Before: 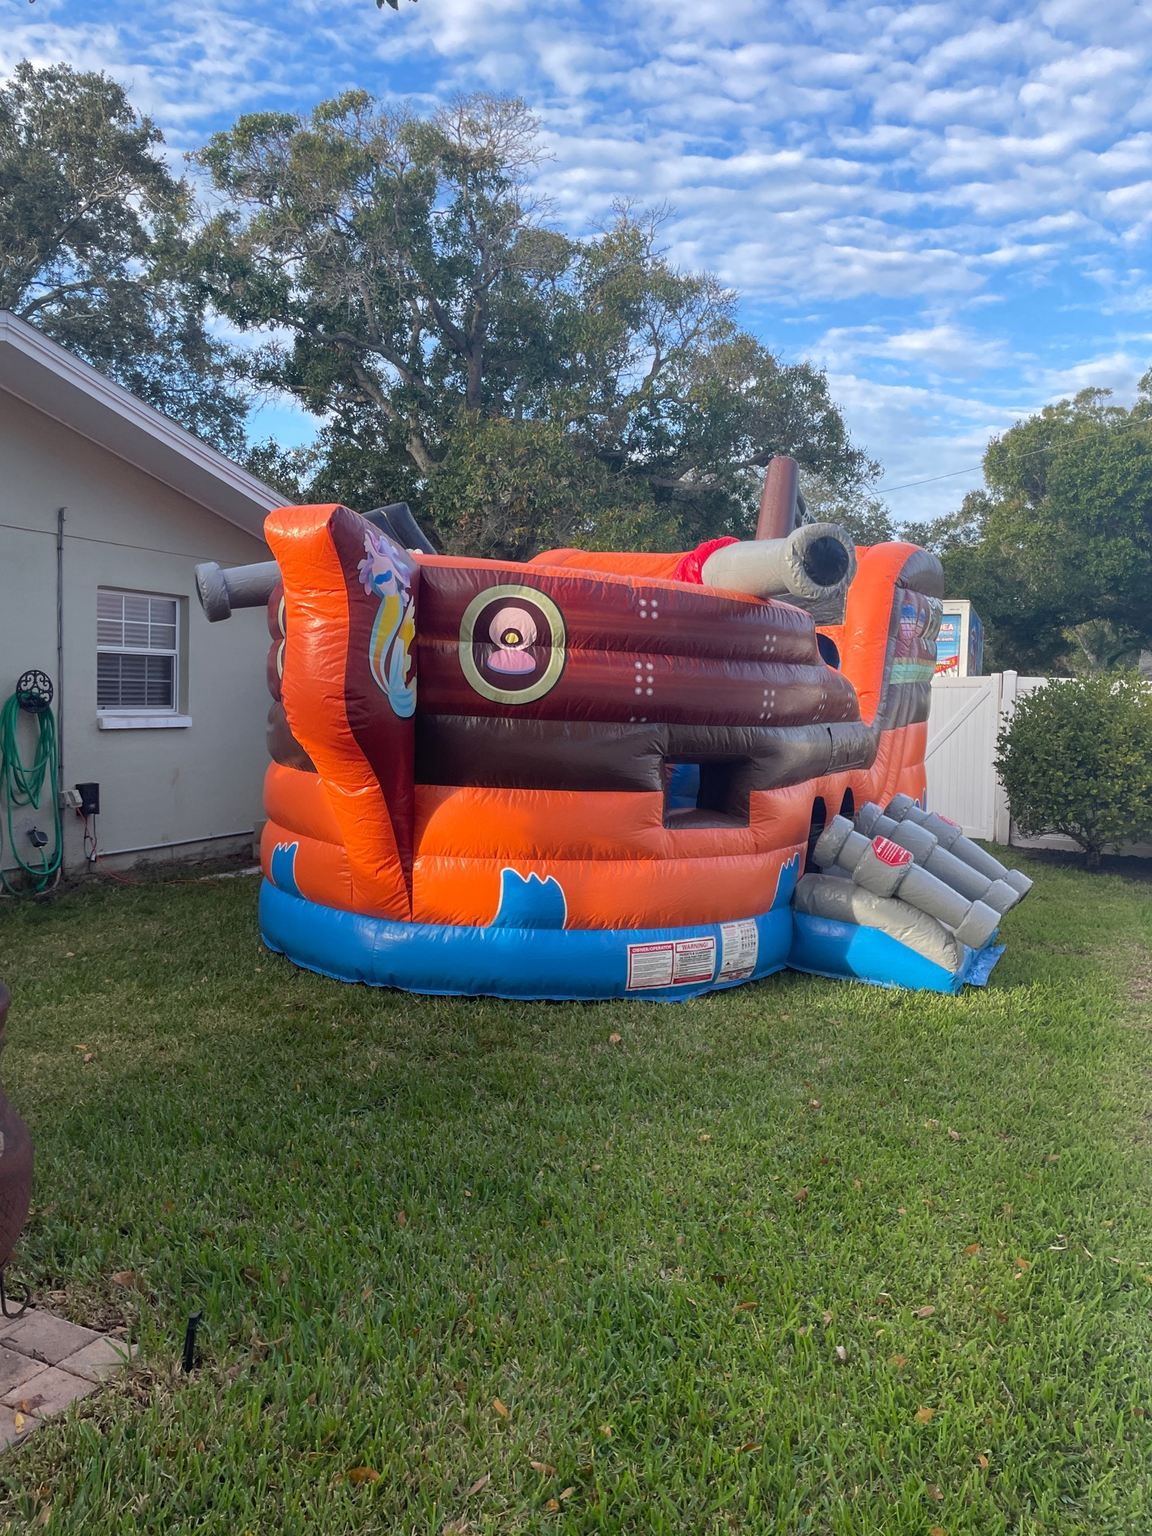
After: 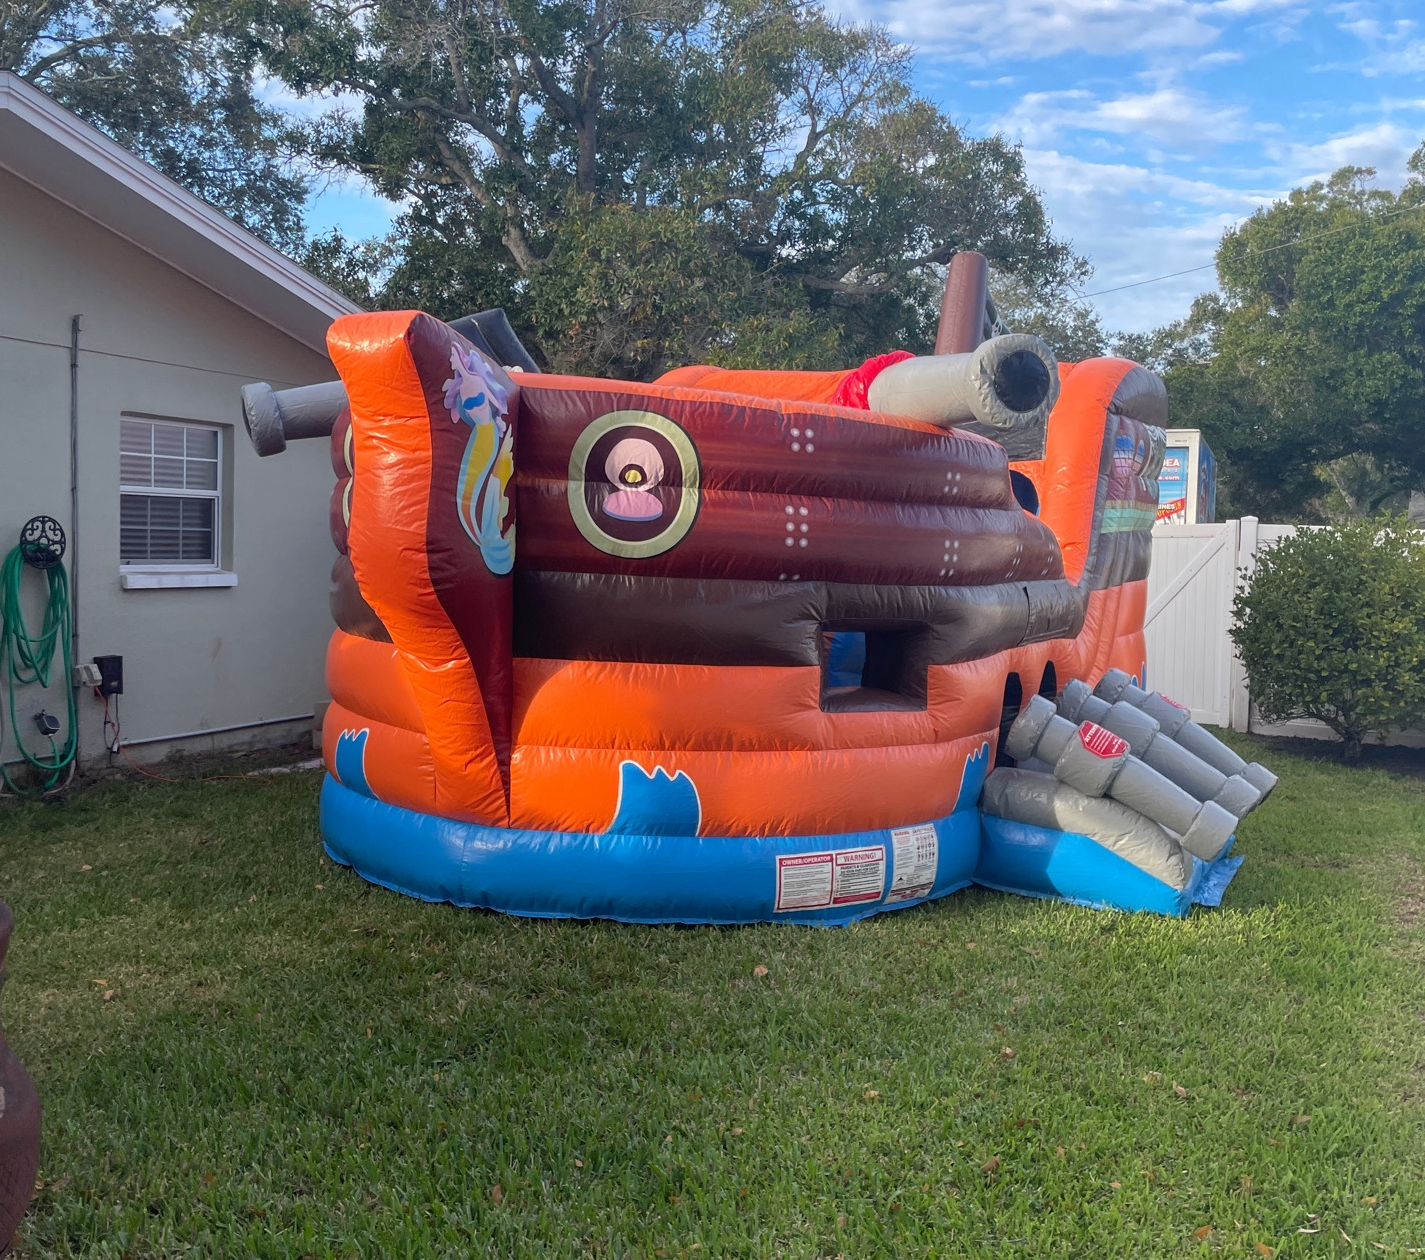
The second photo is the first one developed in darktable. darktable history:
crop: top 16.494%, bottom 16.78%
